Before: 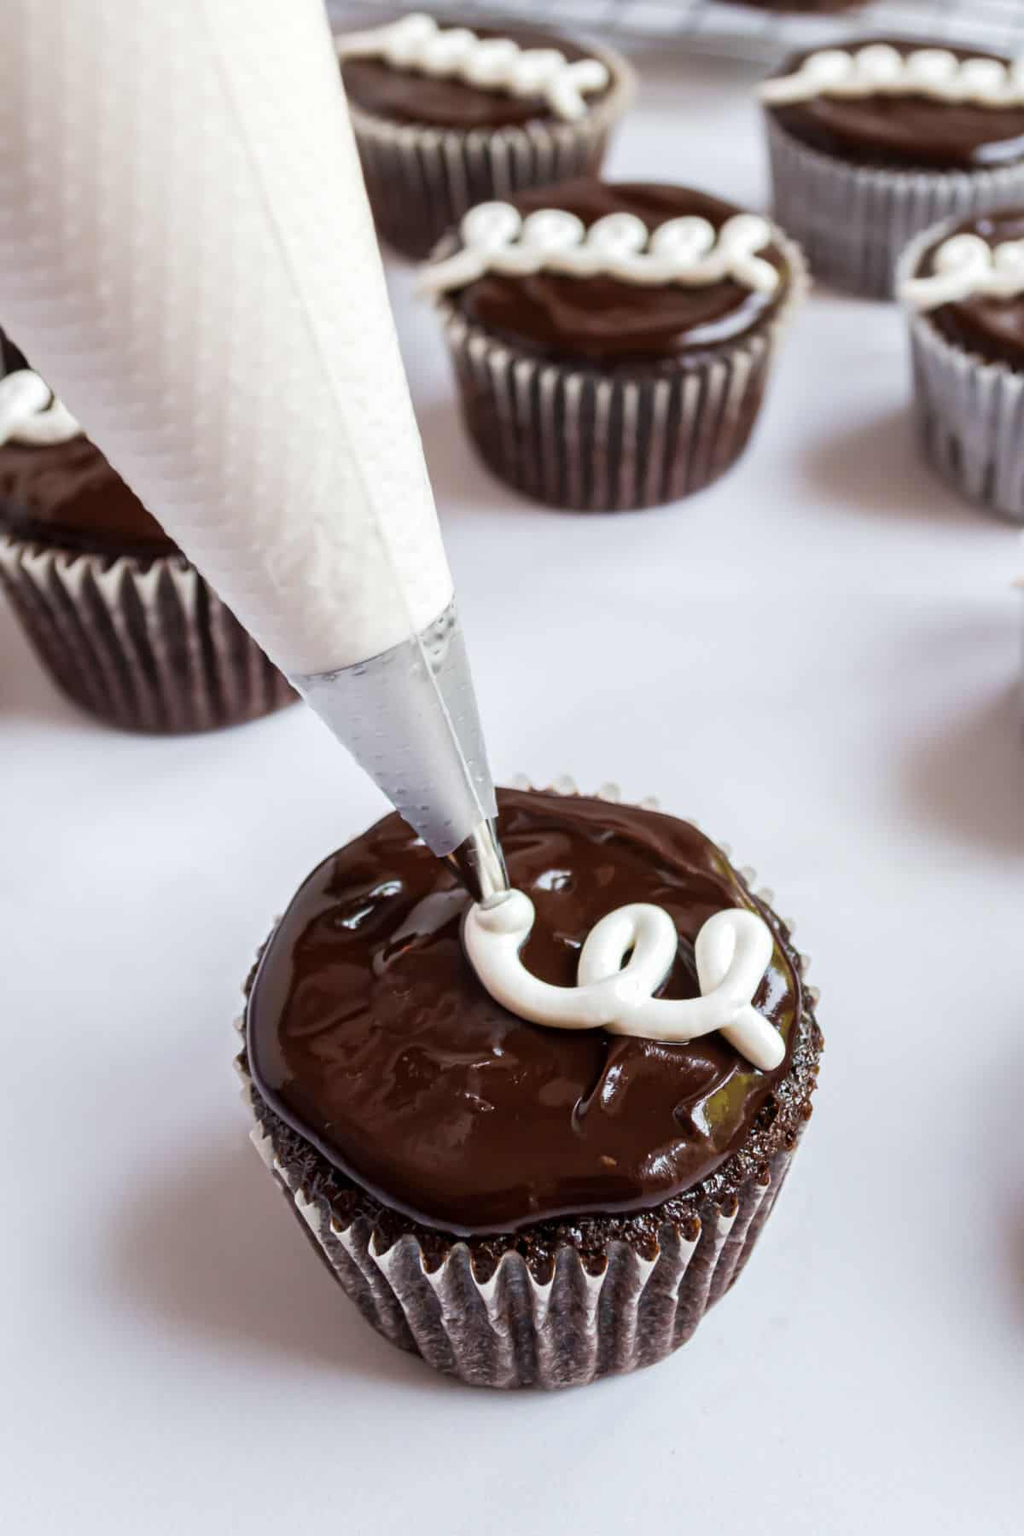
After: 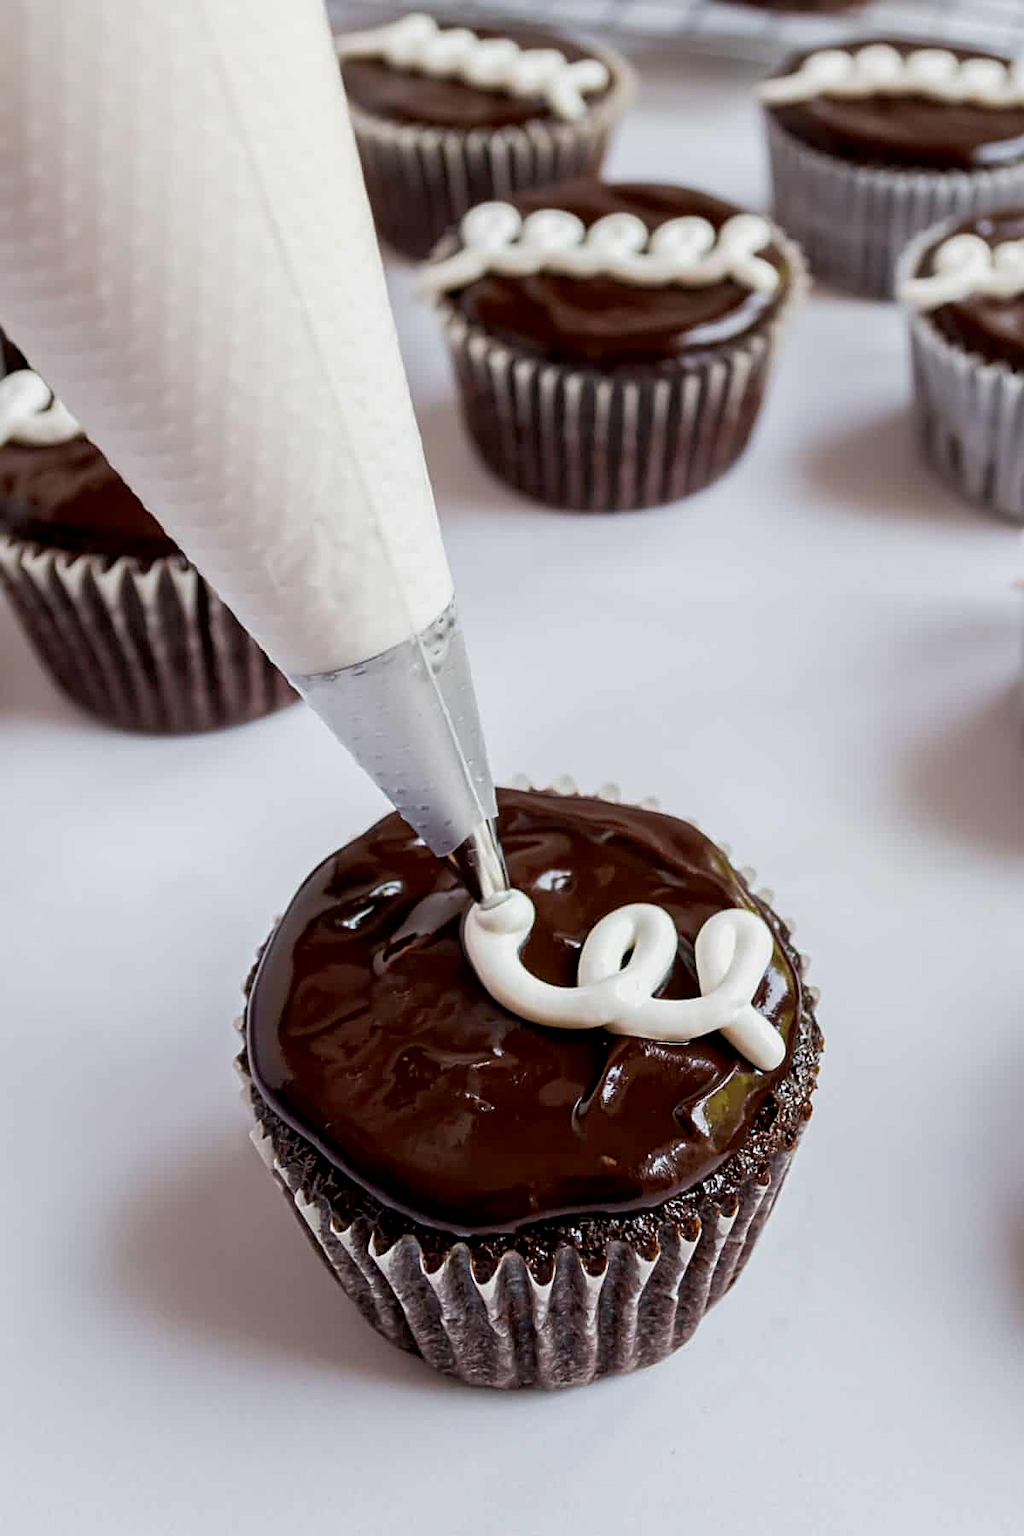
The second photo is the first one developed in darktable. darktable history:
exposure: black level correction 0.006, exposure -0.226 EV, compensate highlight preservation false
sharpen: on, module defaults
